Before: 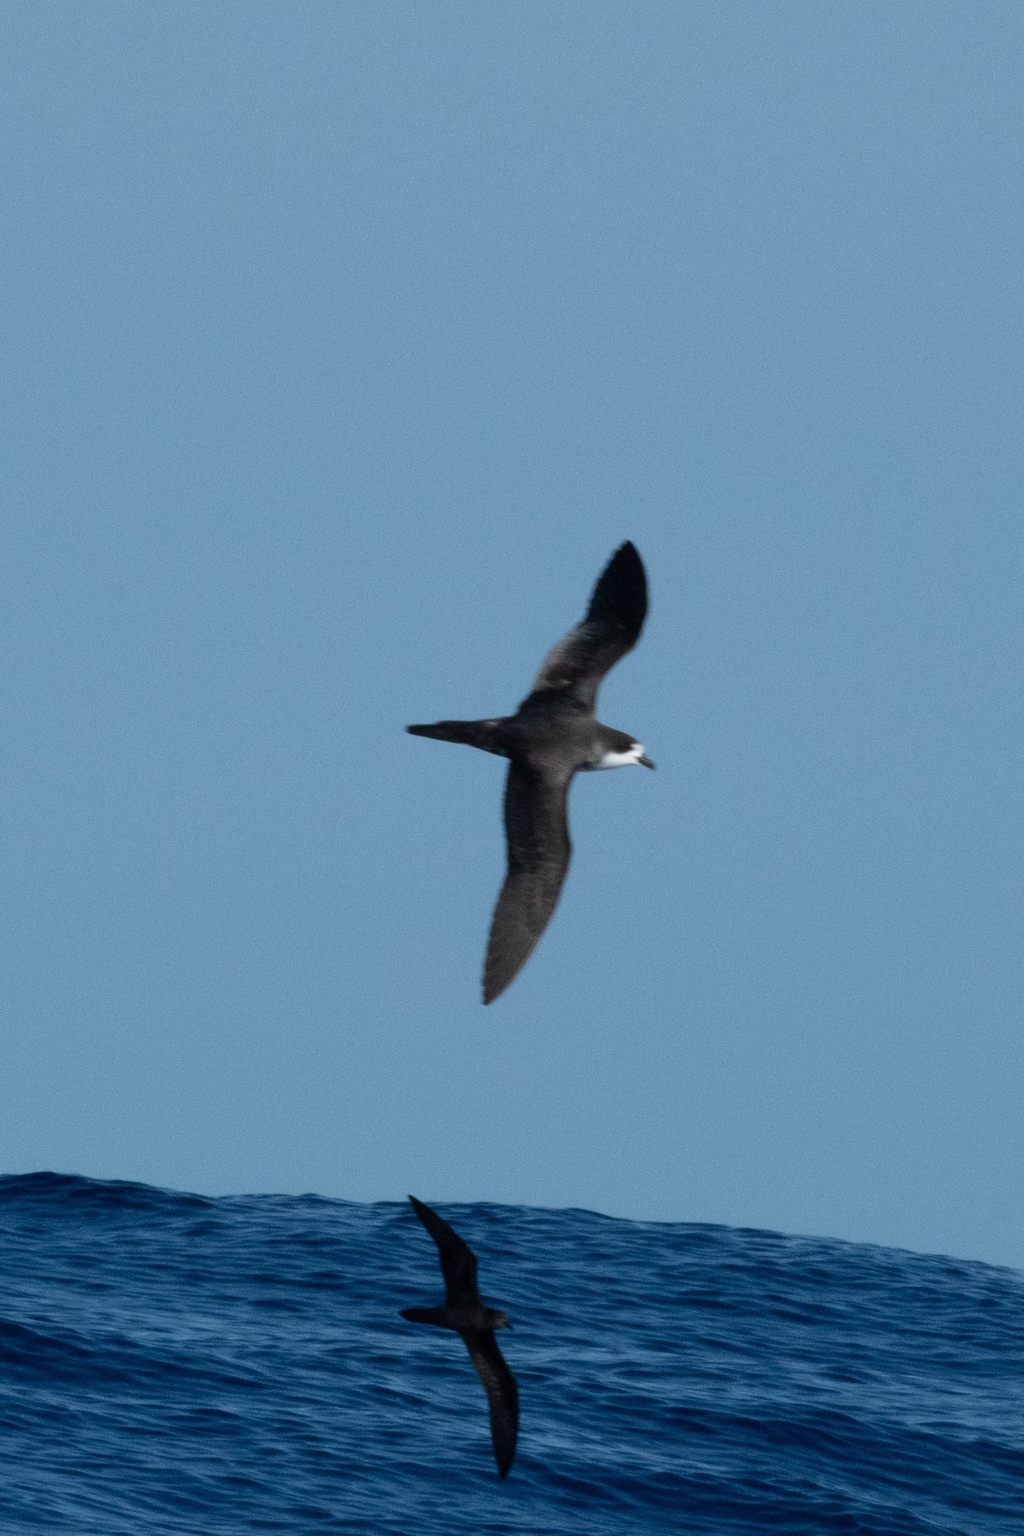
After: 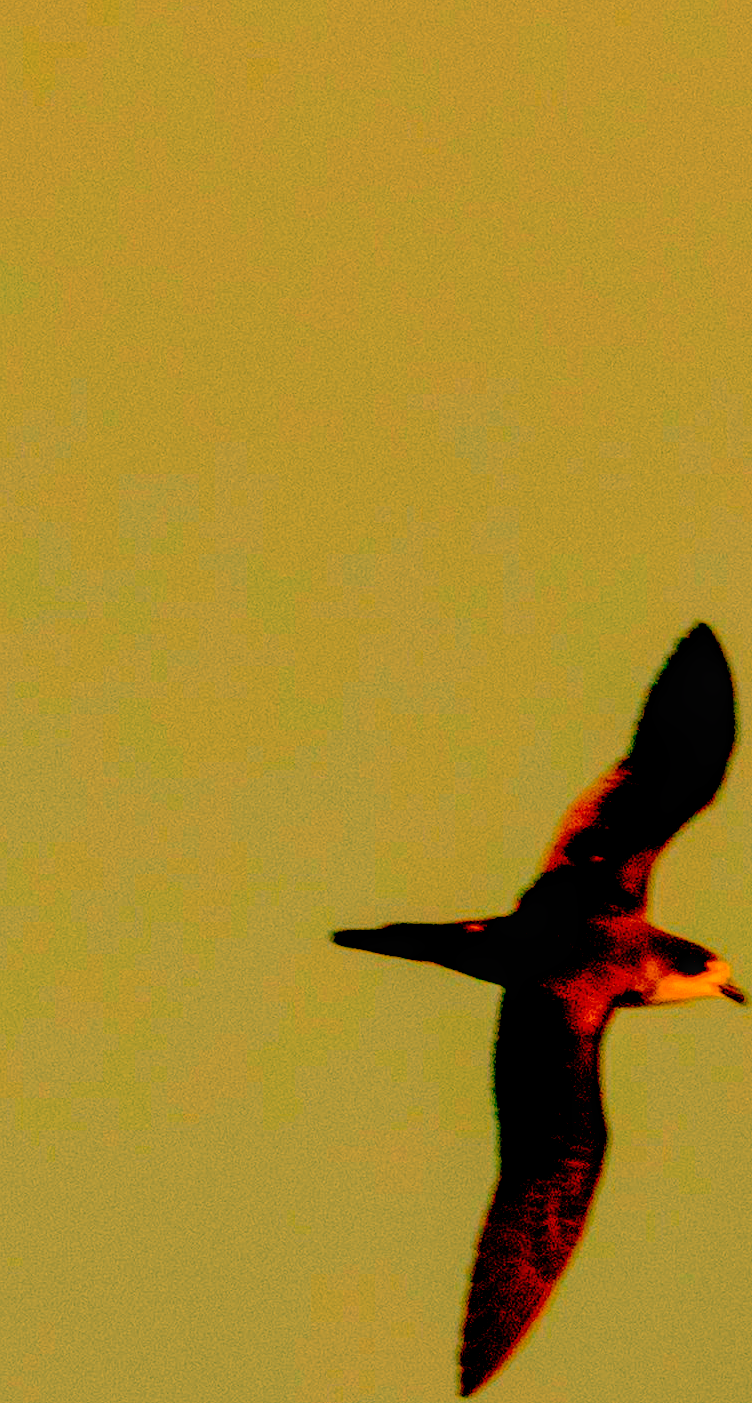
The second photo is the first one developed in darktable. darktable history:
color correction: highlights a* 1.59, highlights b* -1.7, saturation 2.48
white balance: red 1.467, blue 0.684
local contrast: on, module defaults
shadows and highlights: shadows 32, highlights -32, soften with gaussian
exposure: black level correction 0.056, exposure -0.039 EV, compensate highlight preservation false
crop: left 20.248%, top 10.86%, right 35.675%, bottom 34.321%
color balance rgb: linear chroma grading › global chroma 15%, perceptual saturation grading › global saturation 30%
tone curve: curves: ch0 [(0, 0) (0.003, 0.003) (0.011, 0.014) (0.025, 0.027) (0.044, 0.044) (0.069, 0.064) (0.1, 0.108) (0.136, 0.153) (0.177, 0.208) (0.224, 0.275) (0.277, 0.349) (0.335, 0.422) (0.399, 0.492) (0.468, 0.557) (0.543, 0.617) (0.623, 0.682) (0.709, 0.745) (0.801, 0.826) (0.898, 0.916) (1, 1)], preserve colors none
